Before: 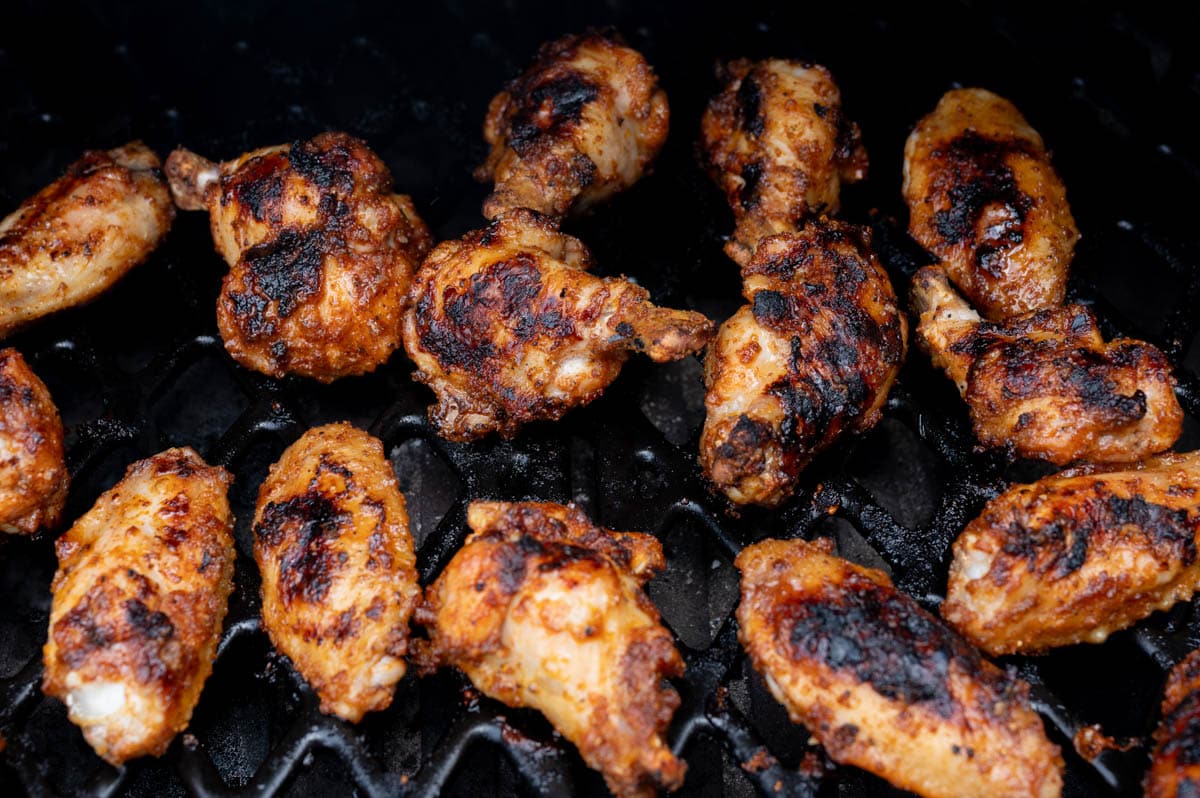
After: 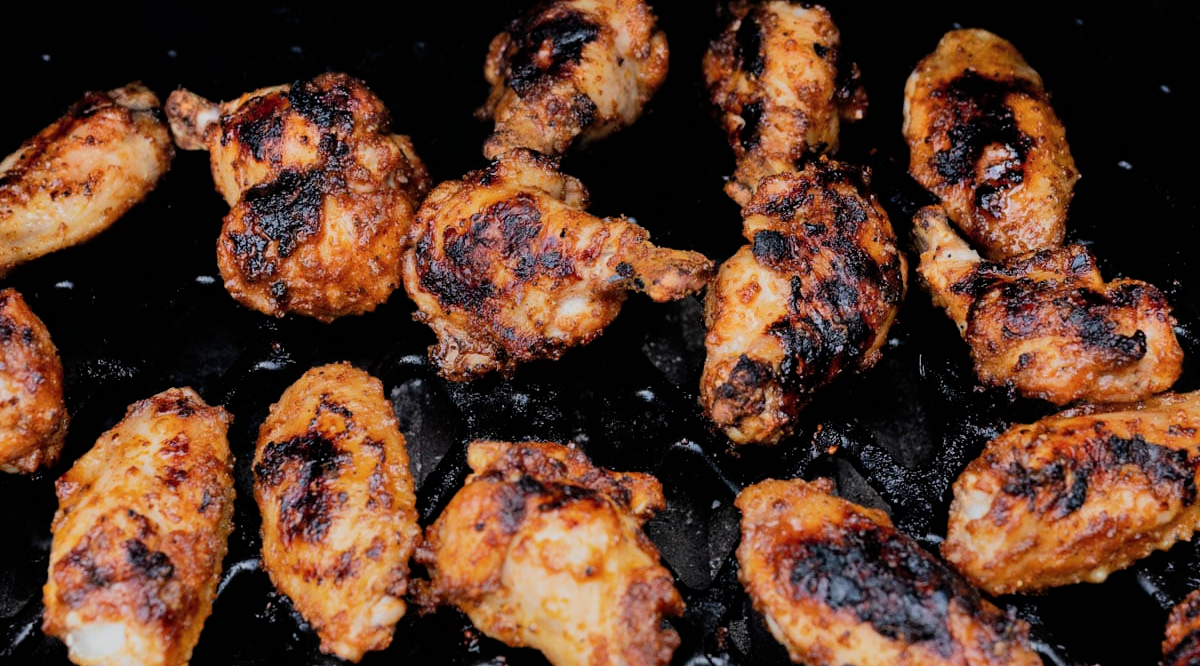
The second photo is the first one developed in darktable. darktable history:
crop: top 7.625%, bottom 8.027%
tone equalizer: on, module defaults
shadows and highlights: shadows 40, highlights -54, highlights color adjustment 46%, low approximation 0.01, soften with gaussian
filmic rgb: black relative exposure -7.65 EV, white relative exposure 4.56 EV, hardness 3.61, color science v6 (2022)
white balance: red 1, blue 1
